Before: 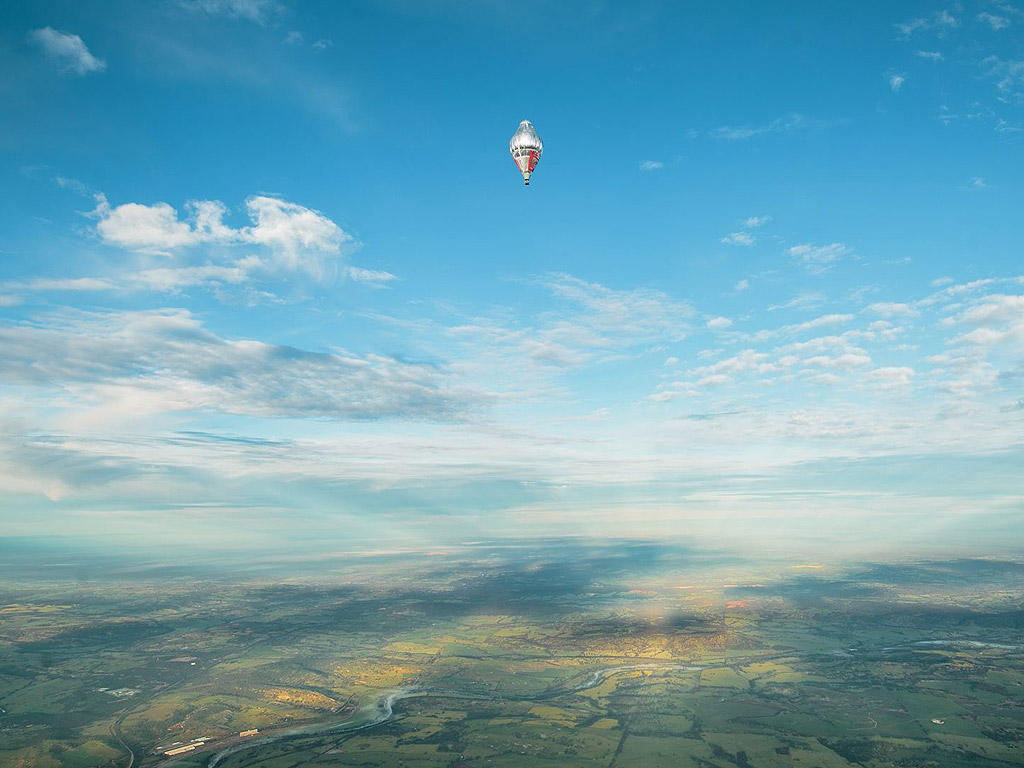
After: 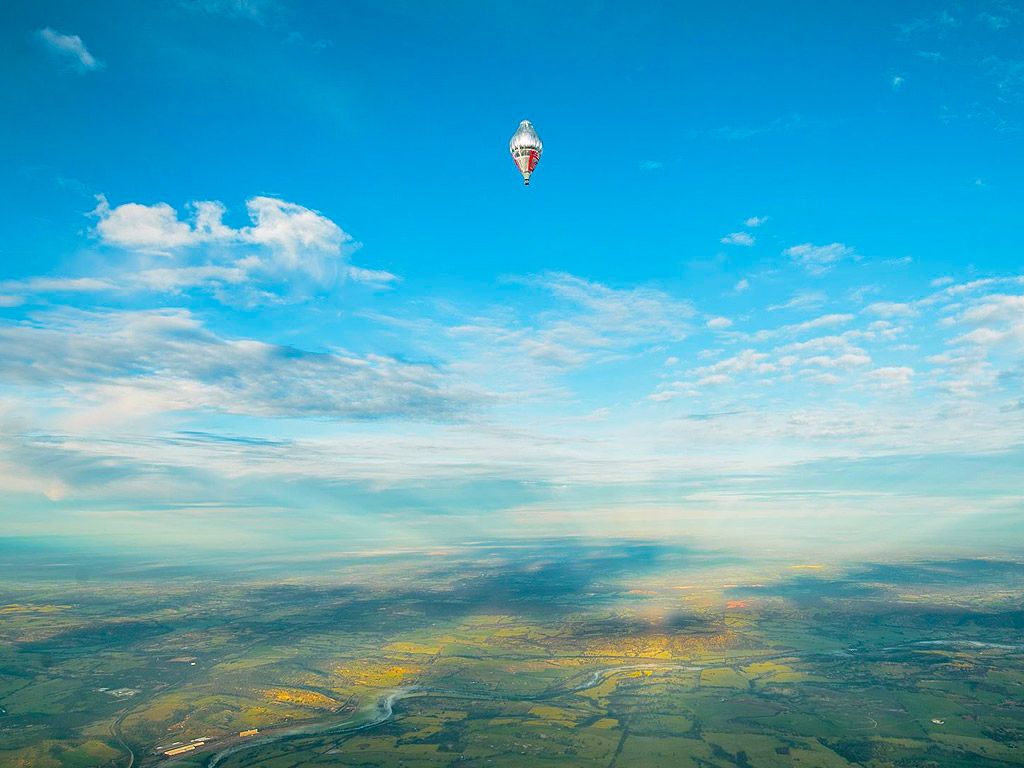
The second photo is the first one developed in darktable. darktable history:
color zones: curves: ch2 [(0, 0.5) (0.143, 0.5) (0.286, 0.489) (0.415, 0.421) (0.571, 0.5) (0.714, 0.5) (0.857, 0.5) (1, 0.5)]
color balance rgb: linear chroma grading › global chroma 15%, perceptual saturation grading › global saturation 30%
